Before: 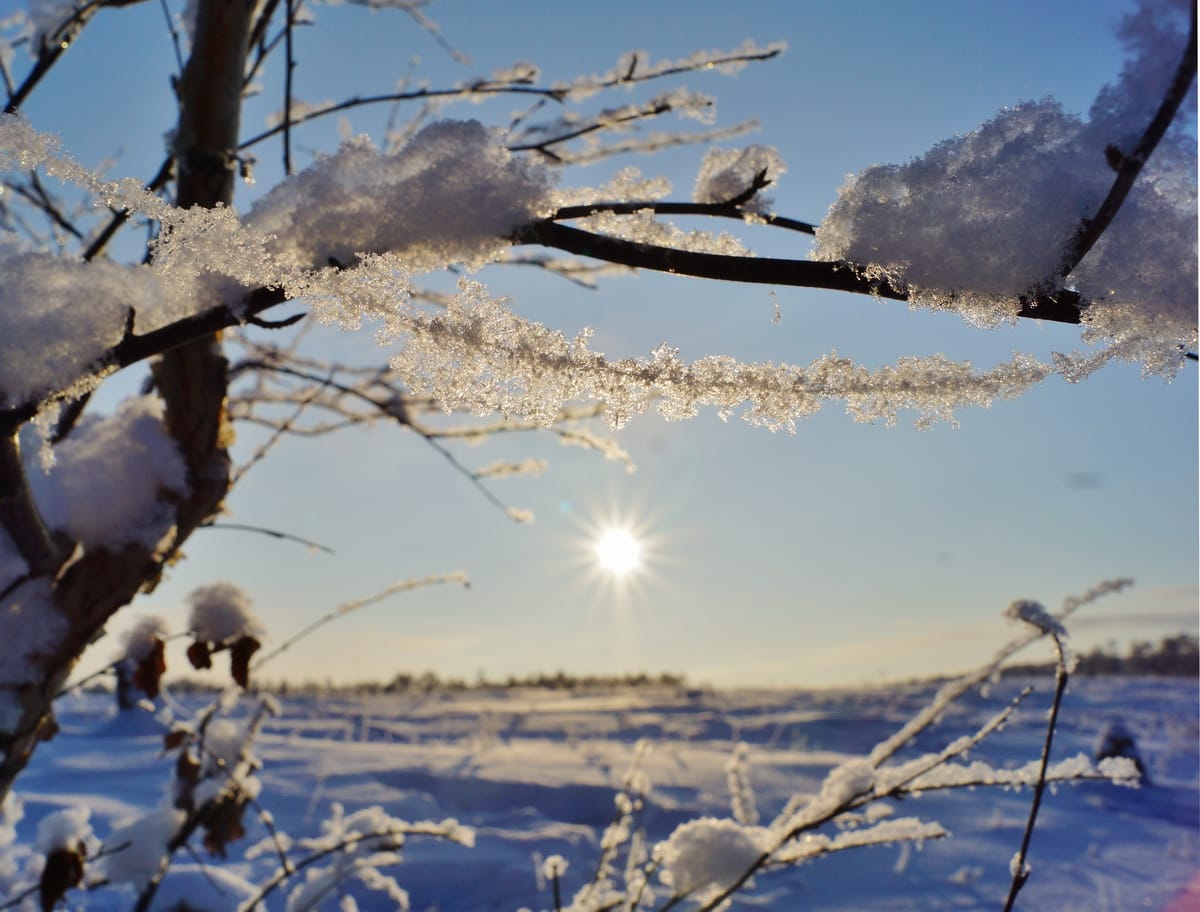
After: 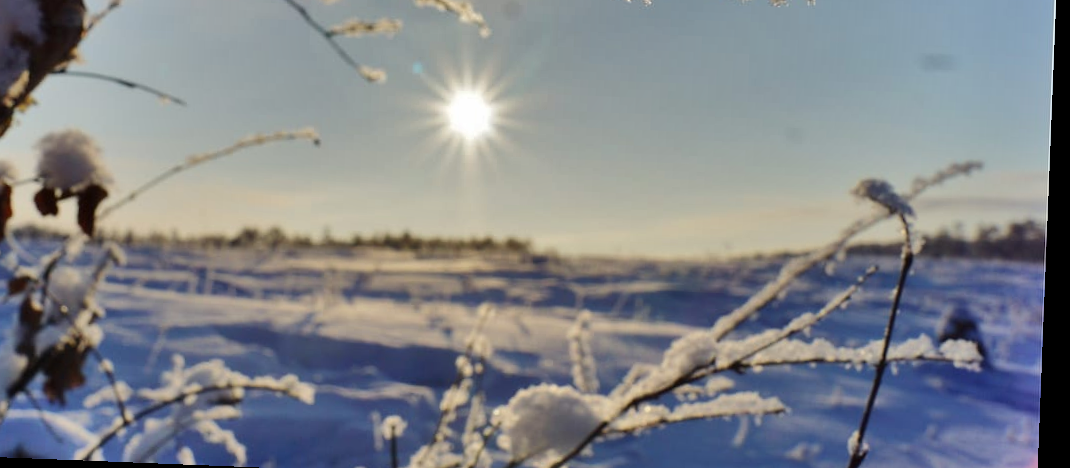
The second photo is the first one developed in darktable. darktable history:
rotate and perspective: rotation 2.27°, automatic cropping off
shadows and highlights: white point adjustment 0.1, highlights -70, soften with gaussian
crop and rotate: left 13.306%, top 48.129%, bottom 2.928%
